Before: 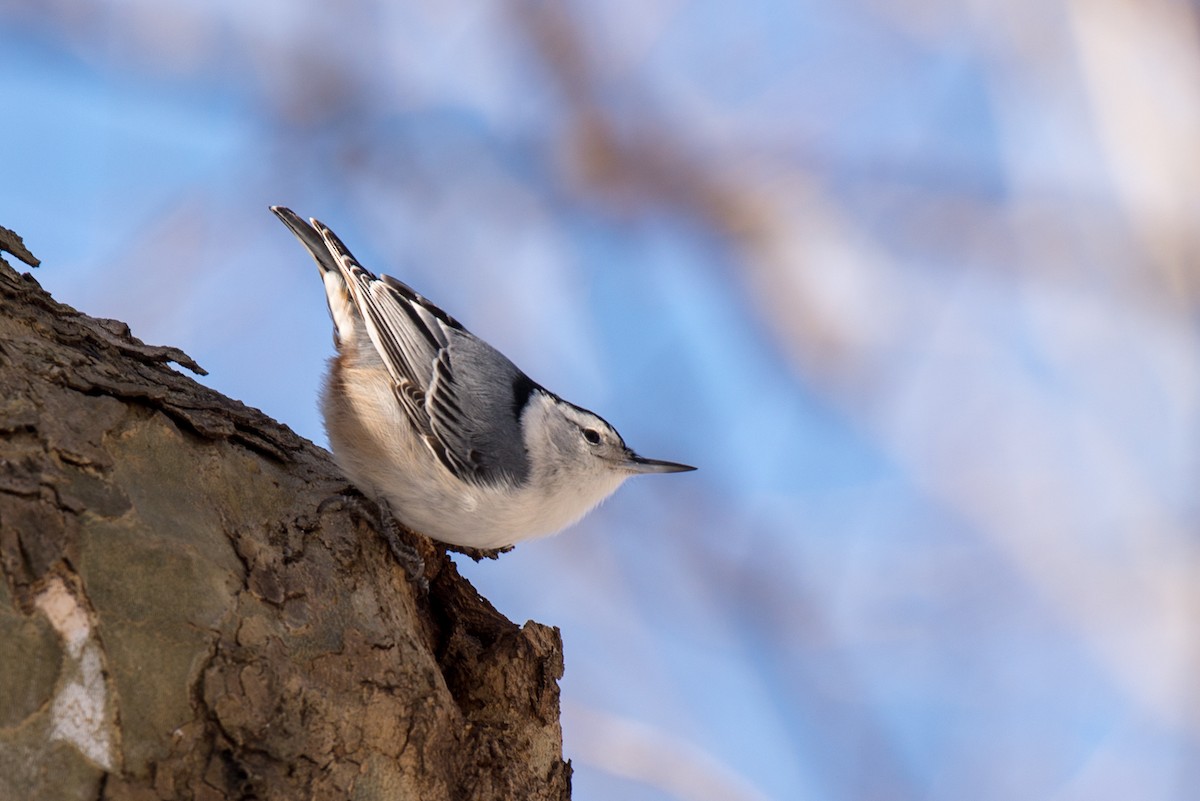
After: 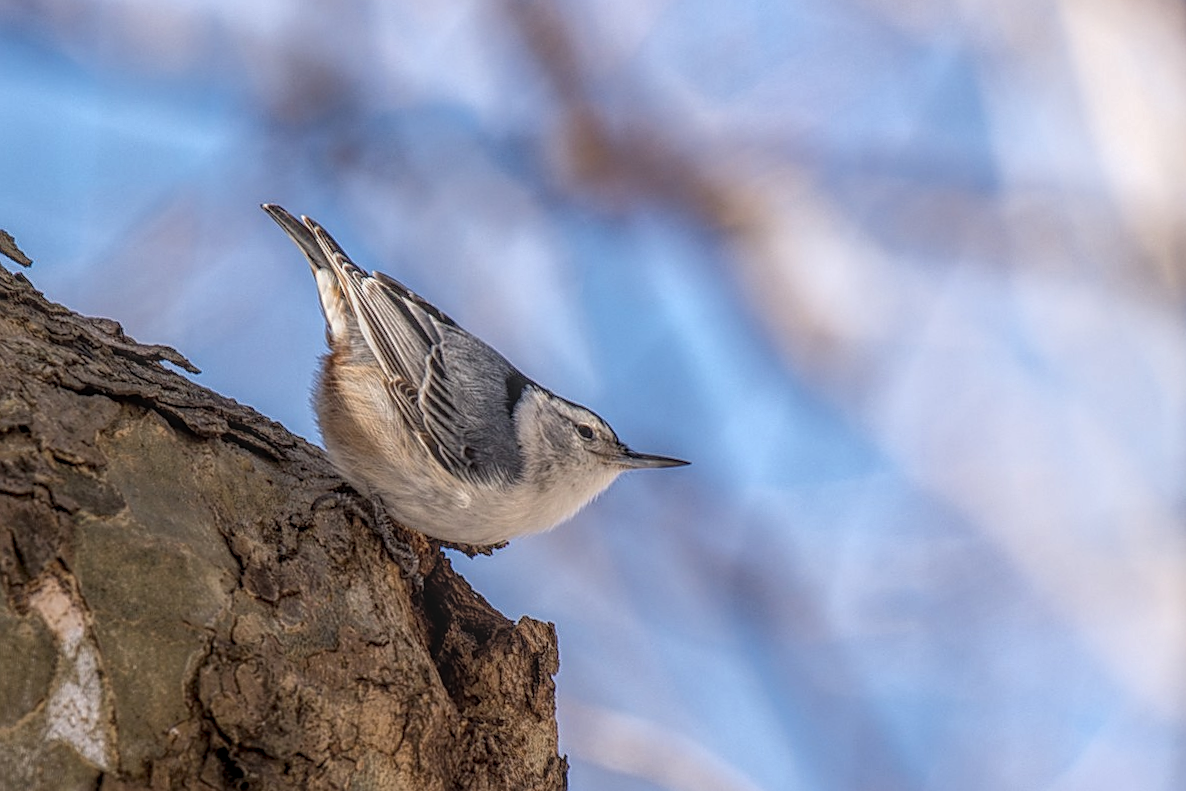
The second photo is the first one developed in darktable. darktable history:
sharpen: on, module defaults
local contrast: highlights 20%, shadows 30%, detail 200%, midtone range 0.2
rotate and perspective: rotation -0.45°, automatic cropping original format, crop left 0.008, crop right 0.992, crop top 0.012, crop bottom 0.988
